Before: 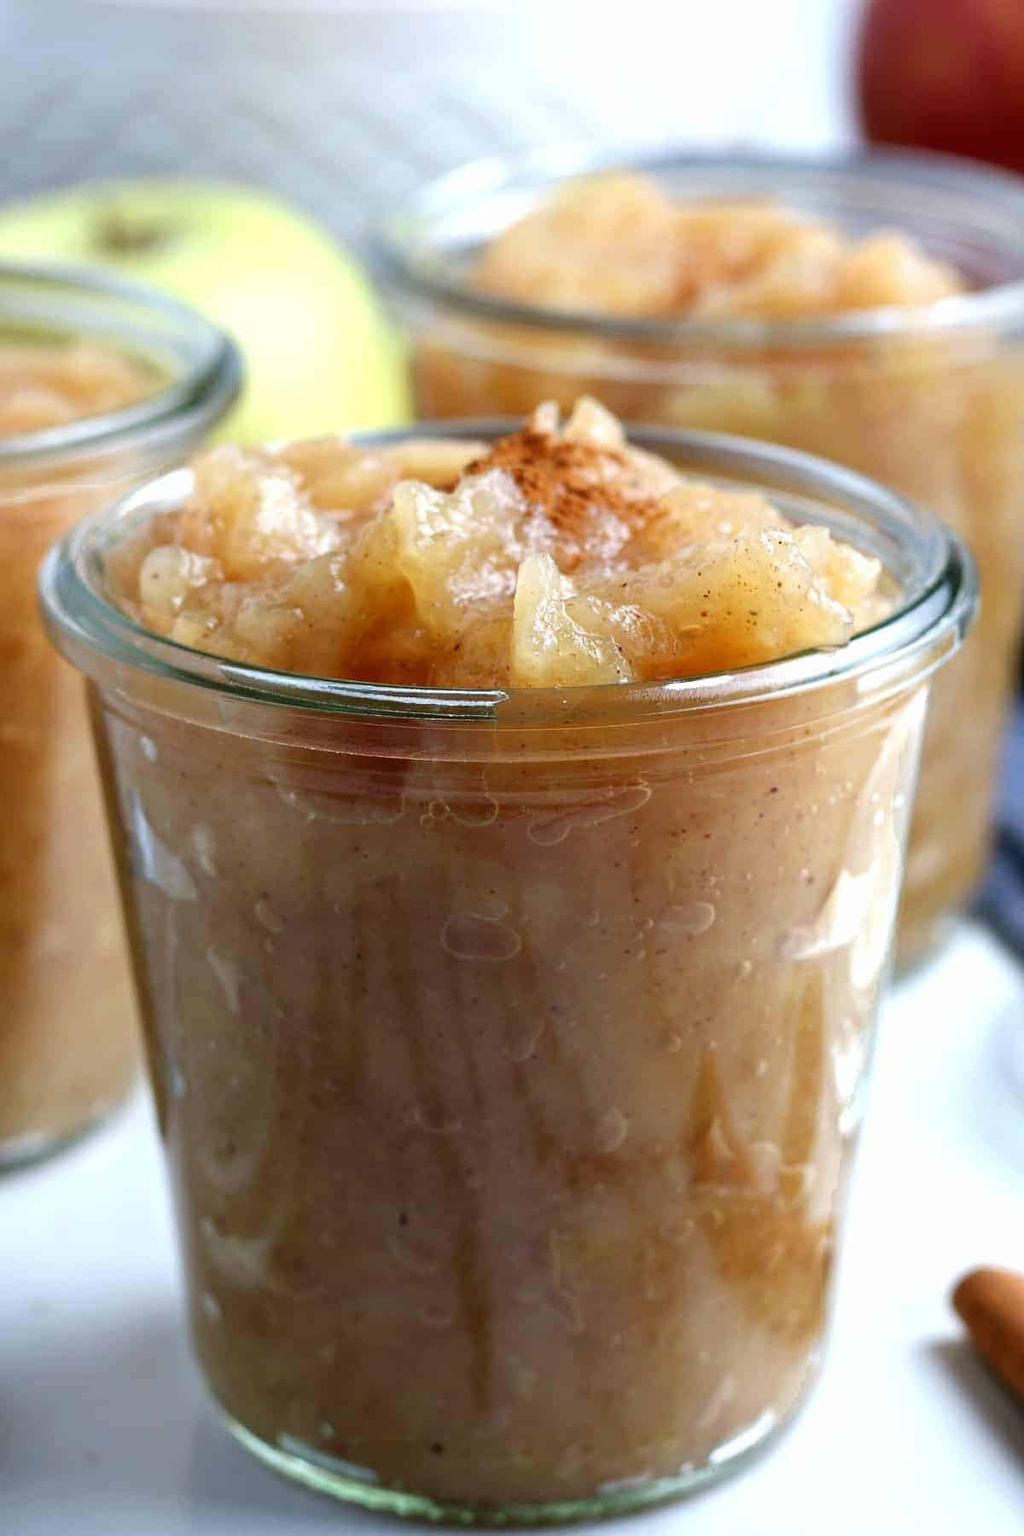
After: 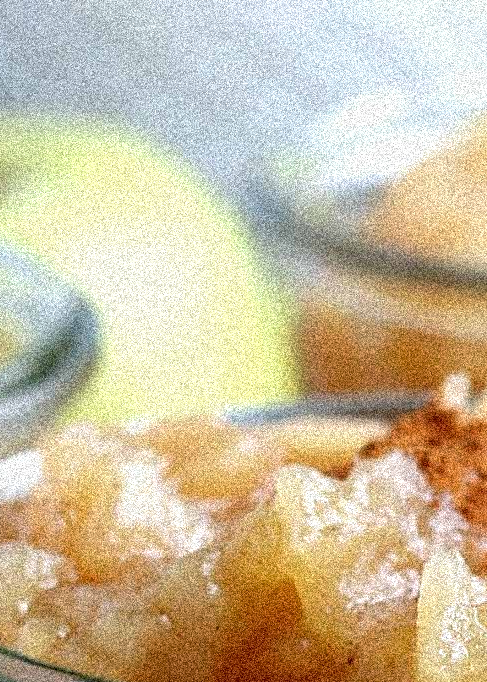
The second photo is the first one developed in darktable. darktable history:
tone equalizer: on, module defaults
crop: left 15.452%, top 5.459%, right 43.956%, bottom 56.62%
grain: coarseness 3.75 ISO, strength 100%, mid-tones bias 0%
sharpen: on, module defaults
